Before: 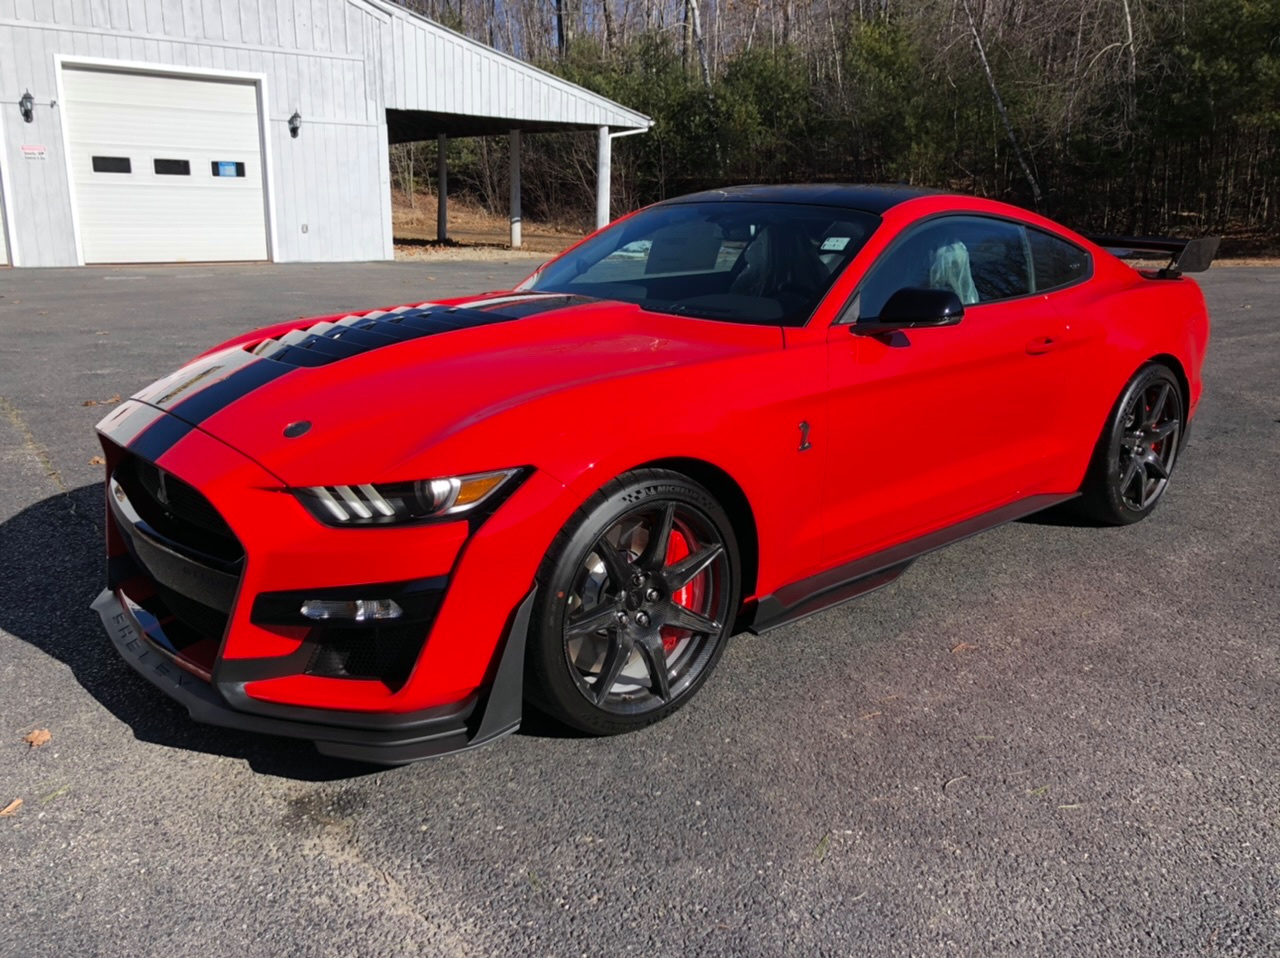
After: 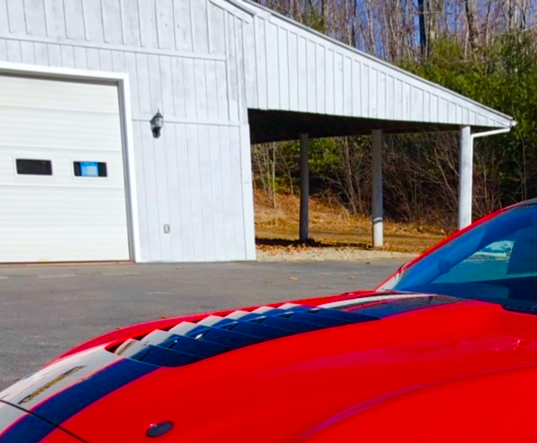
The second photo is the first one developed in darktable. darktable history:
crop and rotate: left 10.817%, top 0.062%, right 47.194%, bottom 53.626%
color balance rgb: perceptual saturation grading › global saturation 24.74%, perceptual saturation grading › highlights -51.22%, perceptual saturation grading › mid-tones 19.16%, perceptual saturation grading › shadows 60.98%, global vibrance 50%
white balance: red 0.986, blue 1.01
